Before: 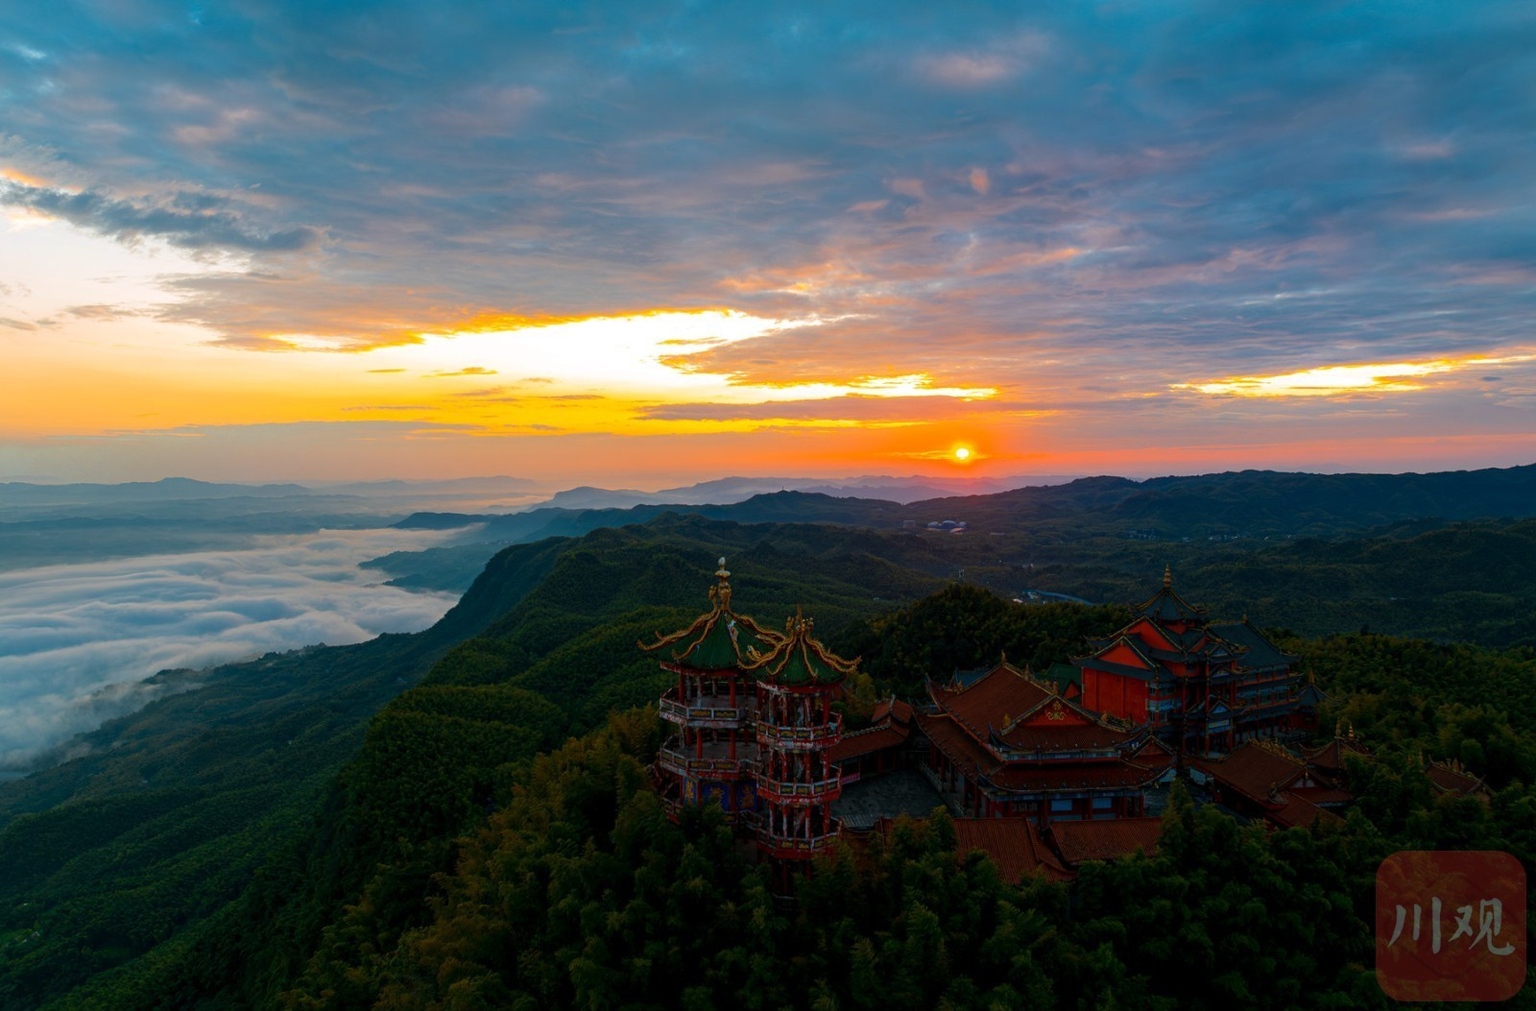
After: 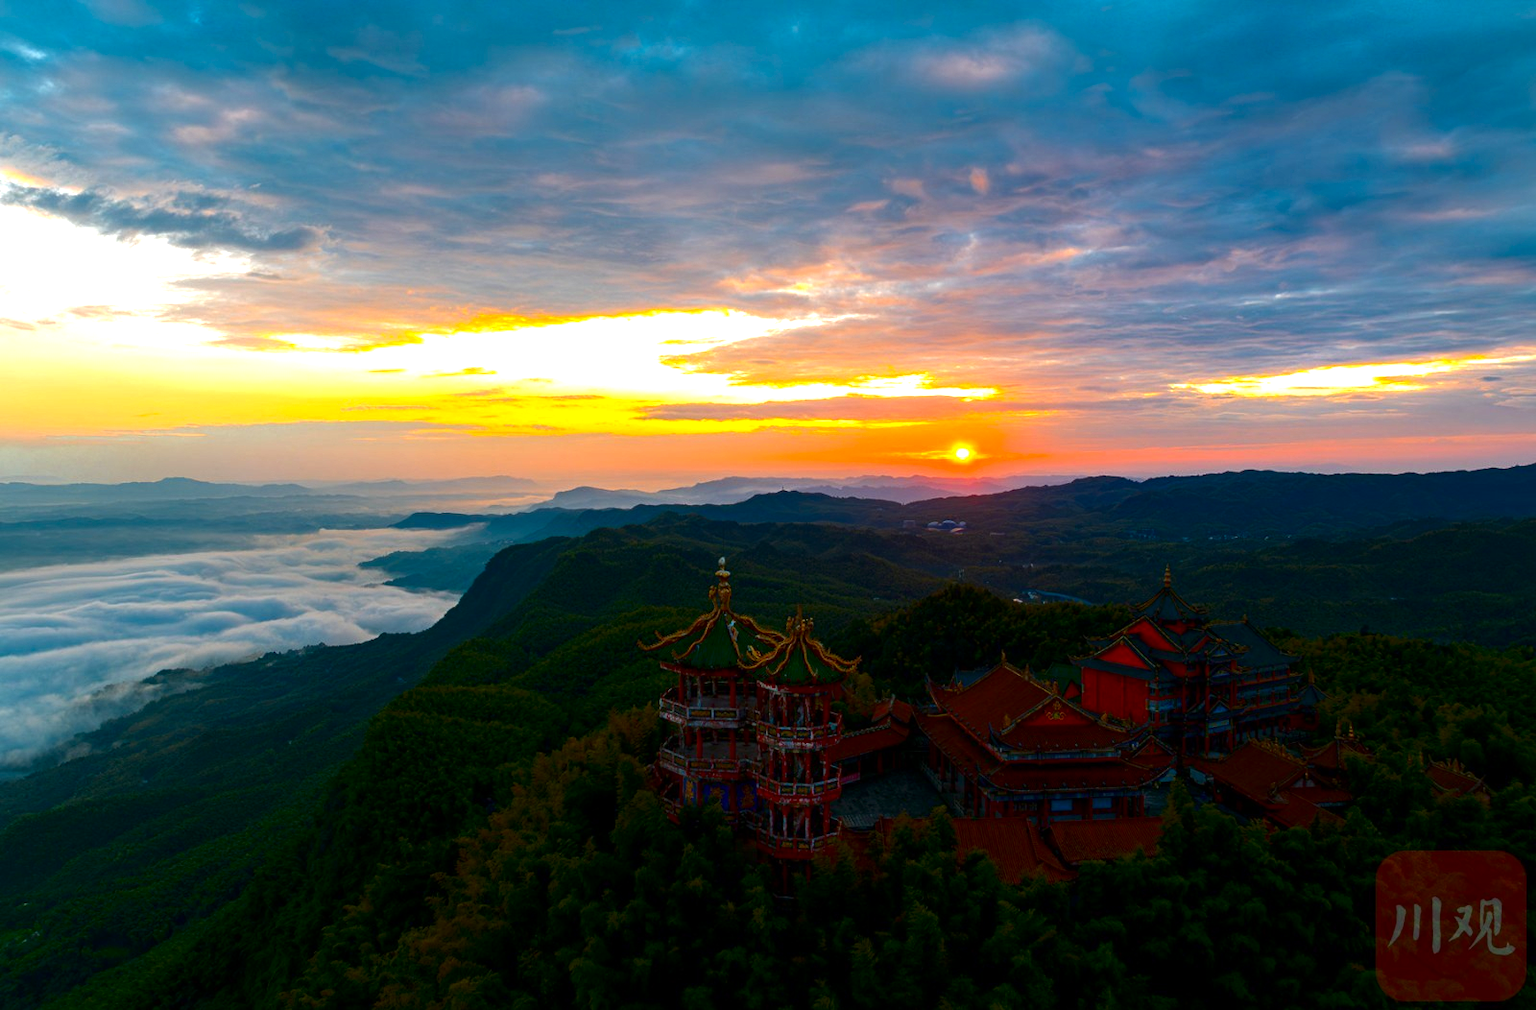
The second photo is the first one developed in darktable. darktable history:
contrast brightness saturation: brightness -0.2, saturation 0.08
exposure: black level correction 0, exposure 0.7 EV, compensate exposure bias true, compensate highlight preservation false
levels: mode automatic, black 0.023%, white 99.97%, levels [0.062, 0.494, 0.925]
